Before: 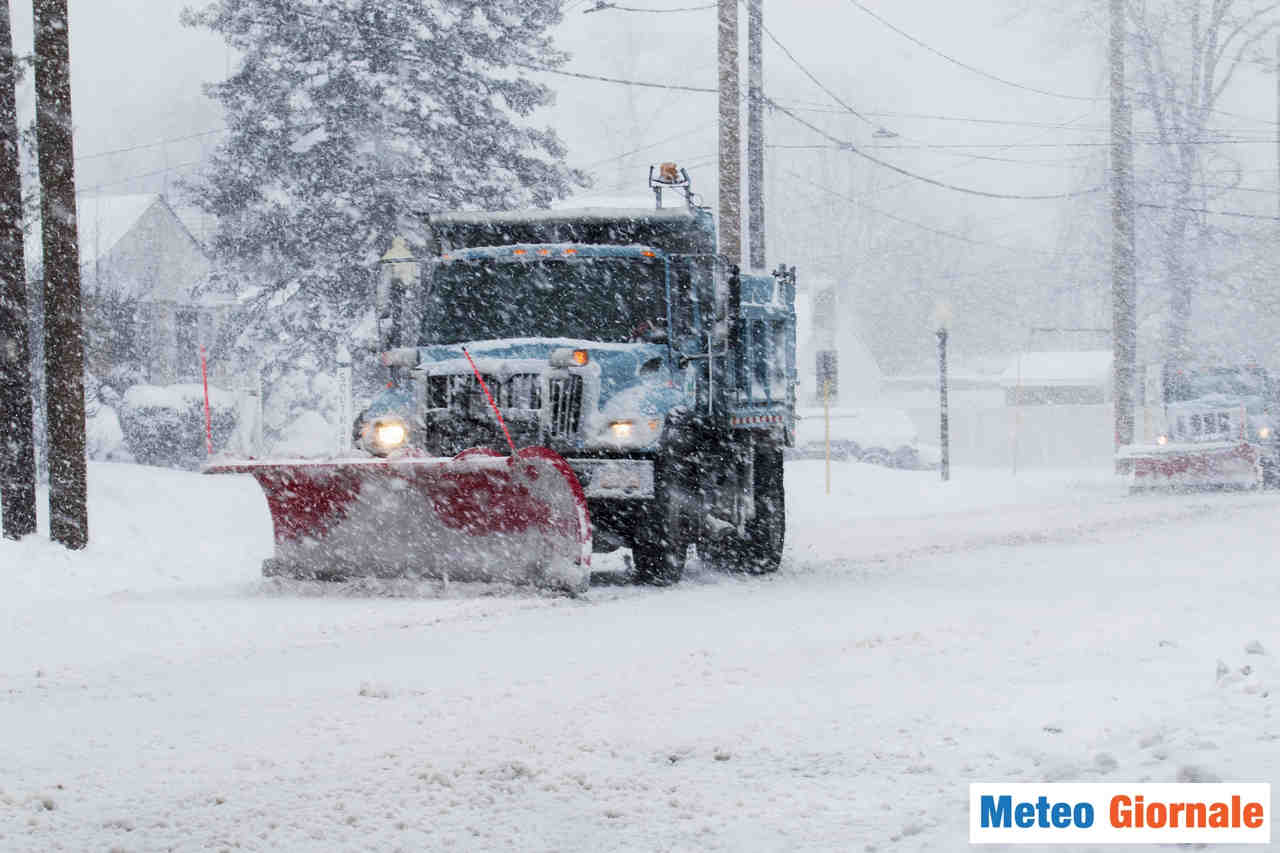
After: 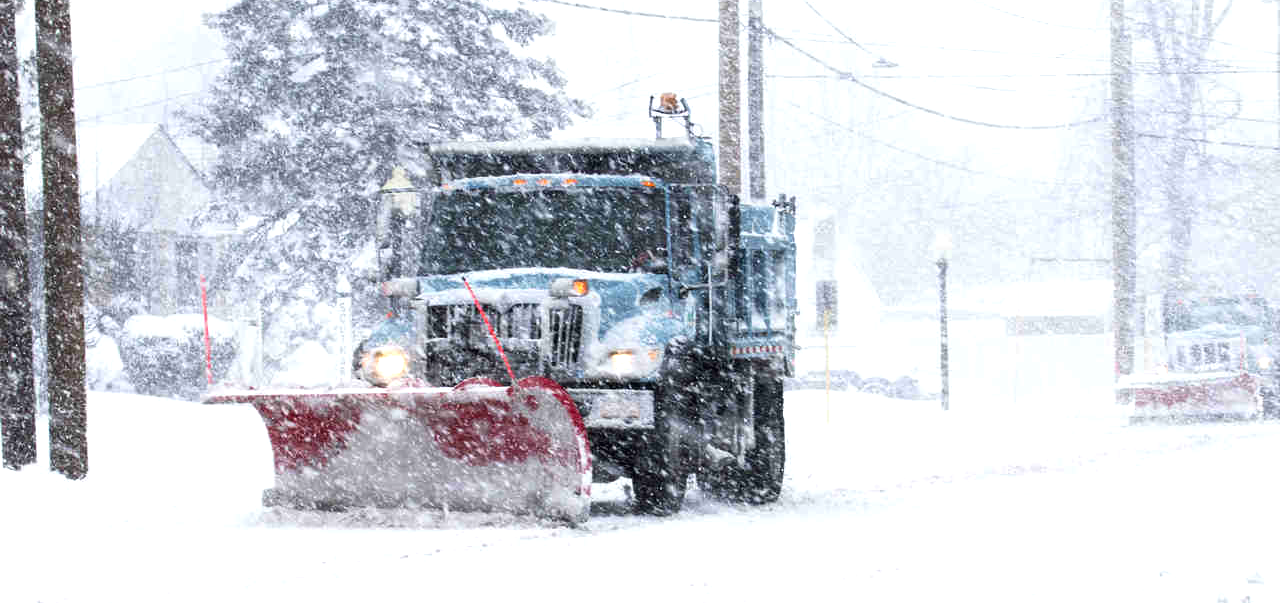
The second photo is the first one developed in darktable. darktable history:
crop and rotate: top 8.293%, bottom 20.996%
exposure: black level correction 0, exposure 0.7 EV, compensate exposure bias true, compensate highlight preservation false
white balance: emerald 1
